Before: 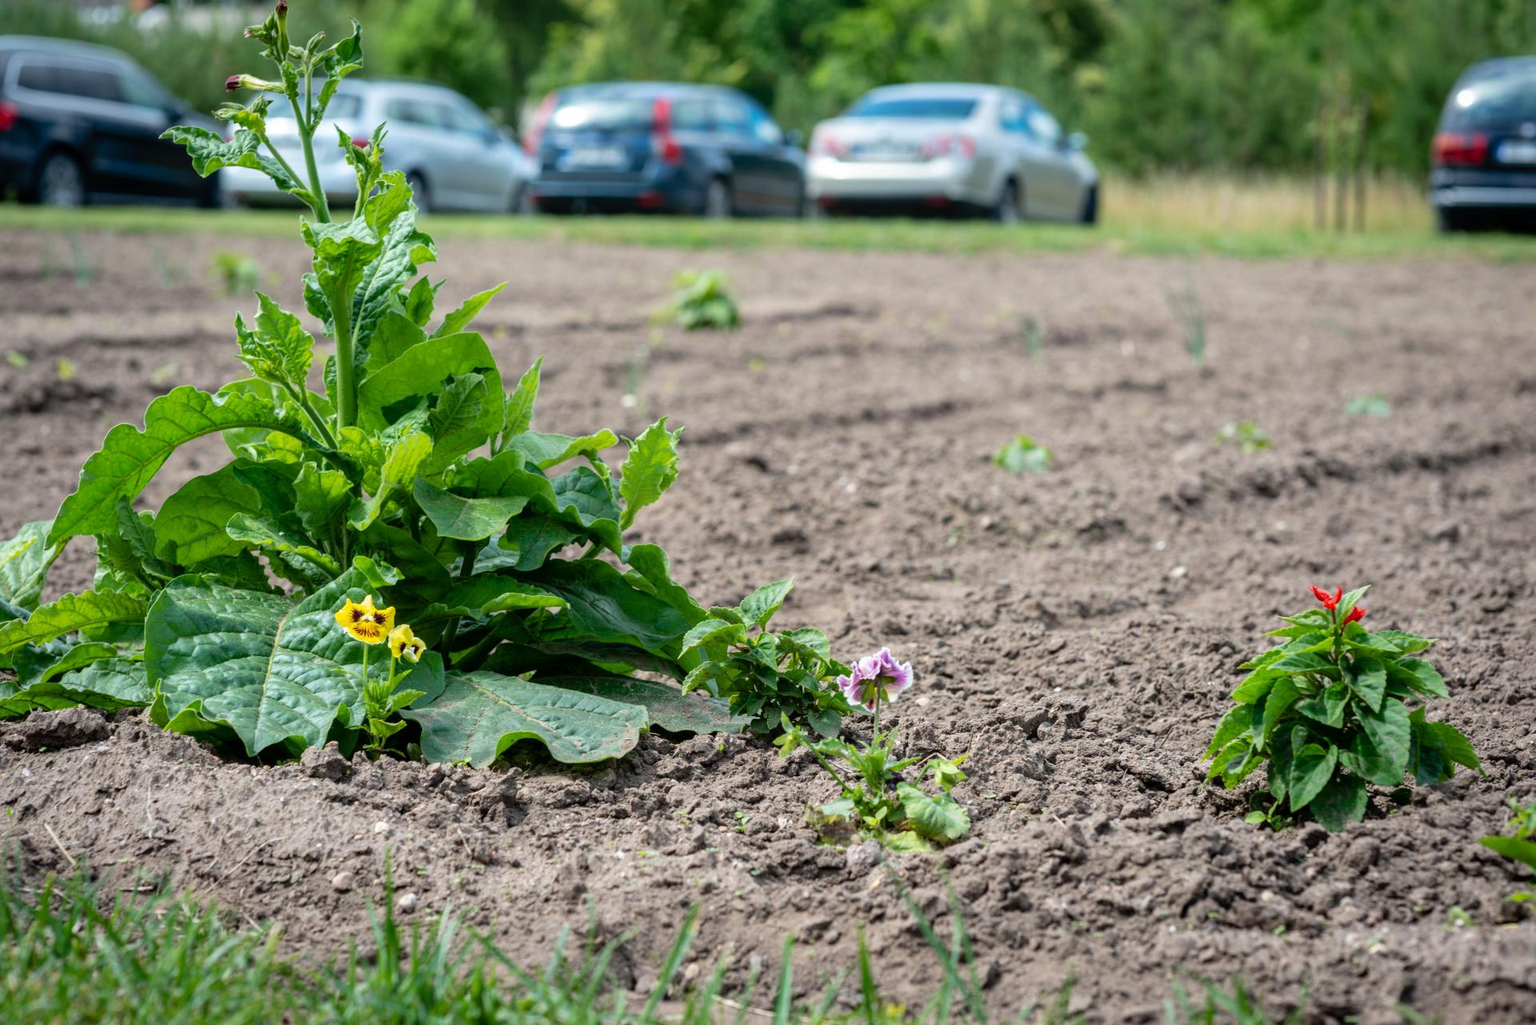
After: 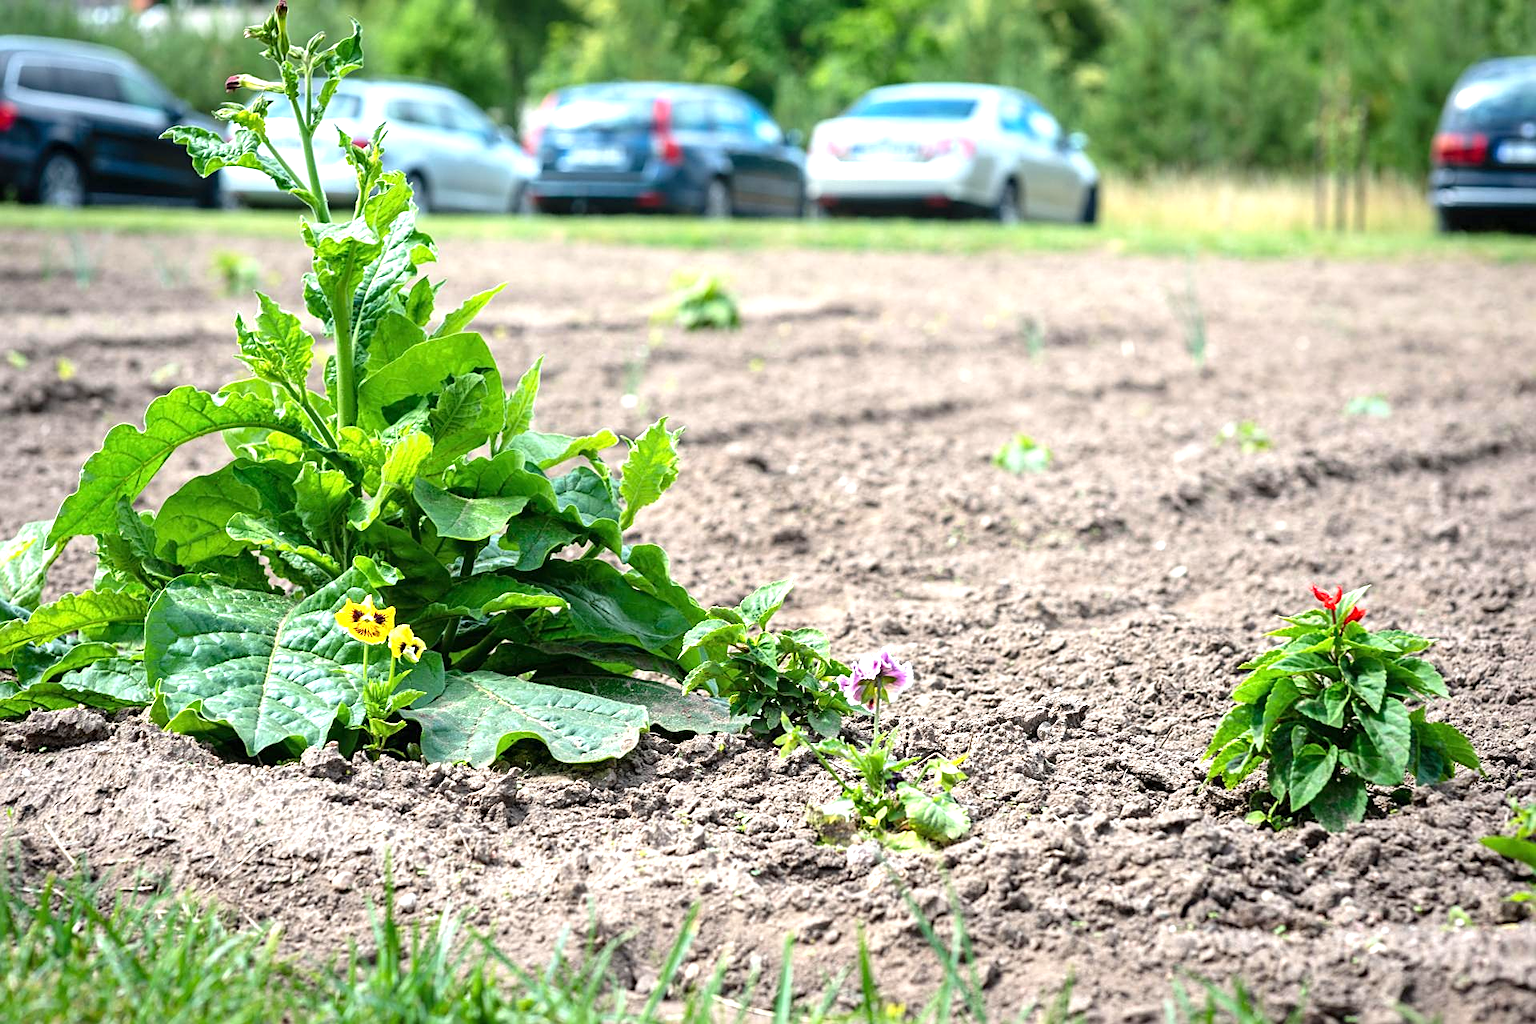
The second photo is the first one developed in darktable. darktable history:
sharpen: on, module defaults
exposure: black level correction 0, exposure 1 EV, compensate exposure bias true, compensate highlight preservation false
